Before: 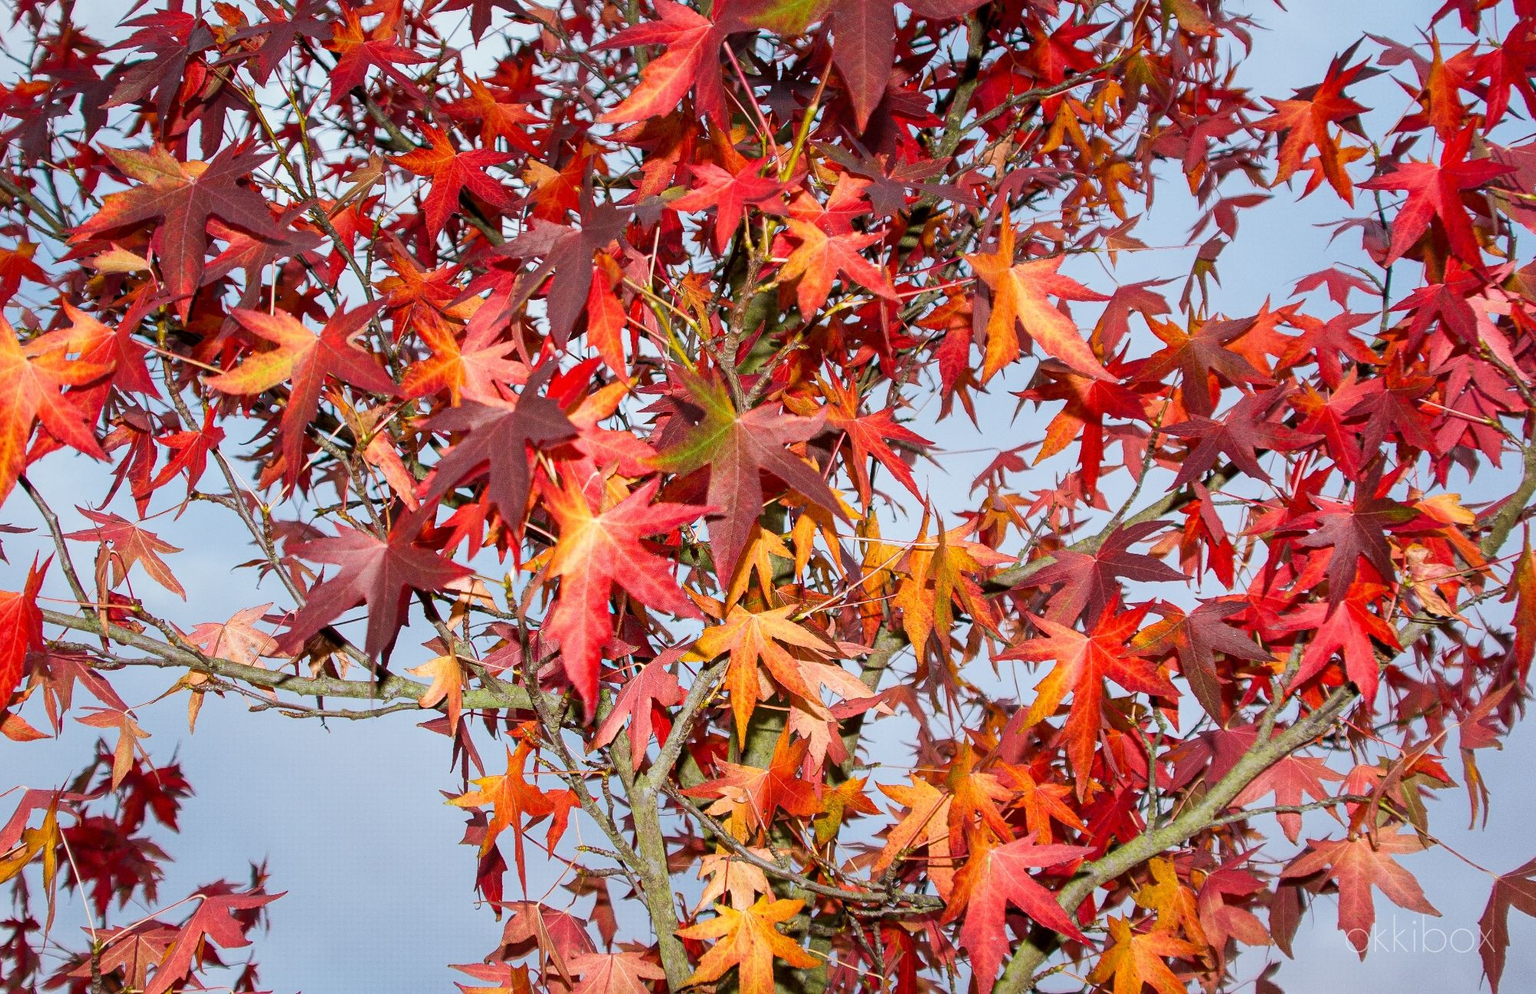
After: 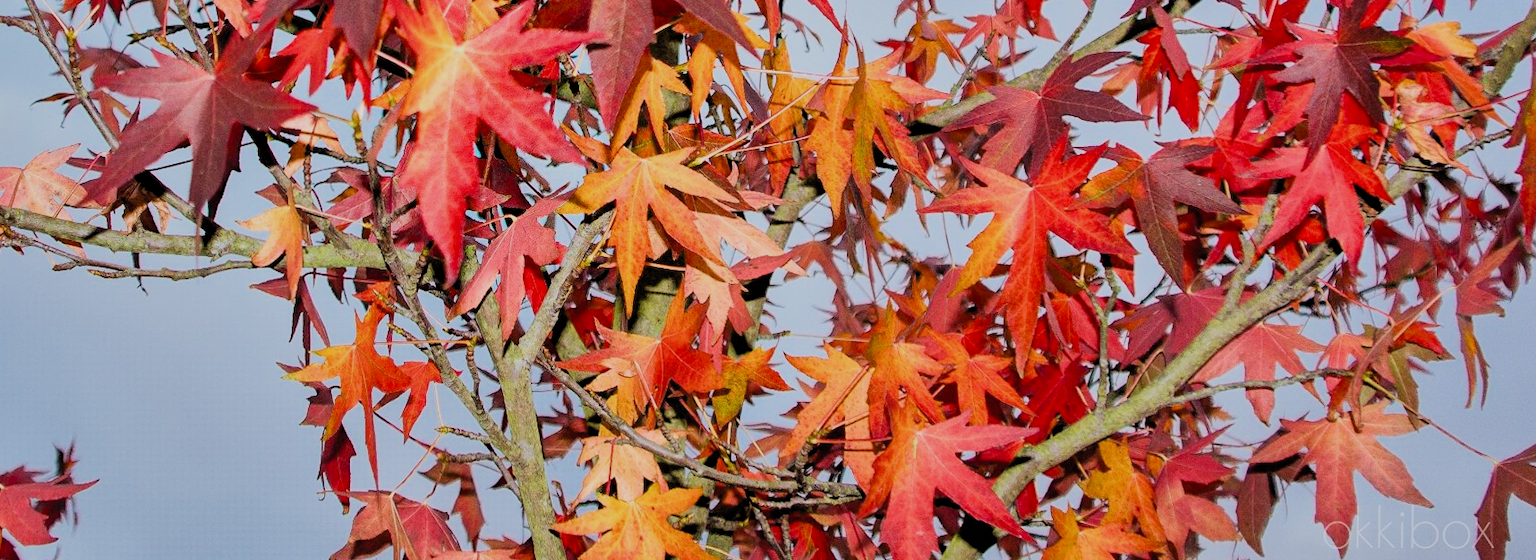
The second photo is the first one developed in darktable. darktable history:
shadows and highlights: shadows 32.83, highlights -47.7, soften with gaussian
crop and rotate: left 13.306%, top 48.129%, bottom 2.928%
exposure: exposure 0.127 EV, compensate highlight preservation false
rotate and perspective: rotation 0.174°, lens shift (vertical) 0.013, lens shift (horizontal) 0.019, shear 0.001, automatic cropping original format, crop left 0.007, crop right 0.991, crop top 0.016, crop bottom 0.997
filmic rgb: black relative exposure -4.58 EV, white relative exposure 4.8 EV, threshold 3 EV, hardness 2.36, latitude 36.07%, contrast 1.048, highlights saturation mix 1.32%, shadows ↔ highlights balance 1.25%, color science v4 (2020), enable highlight reconstruction true
